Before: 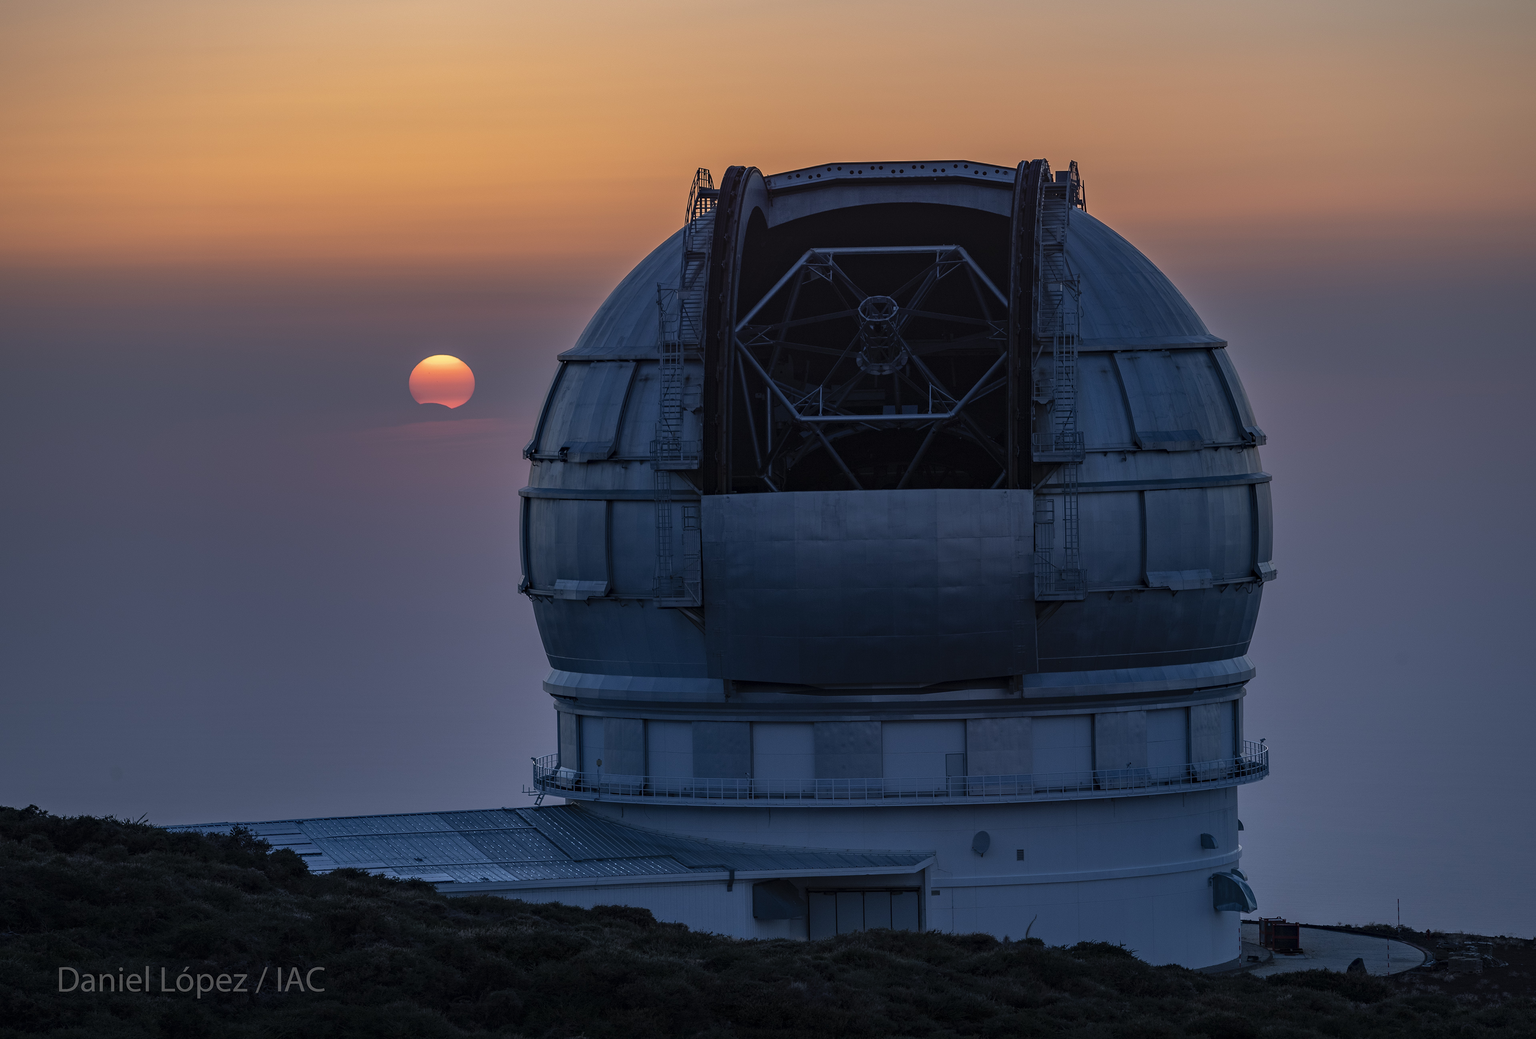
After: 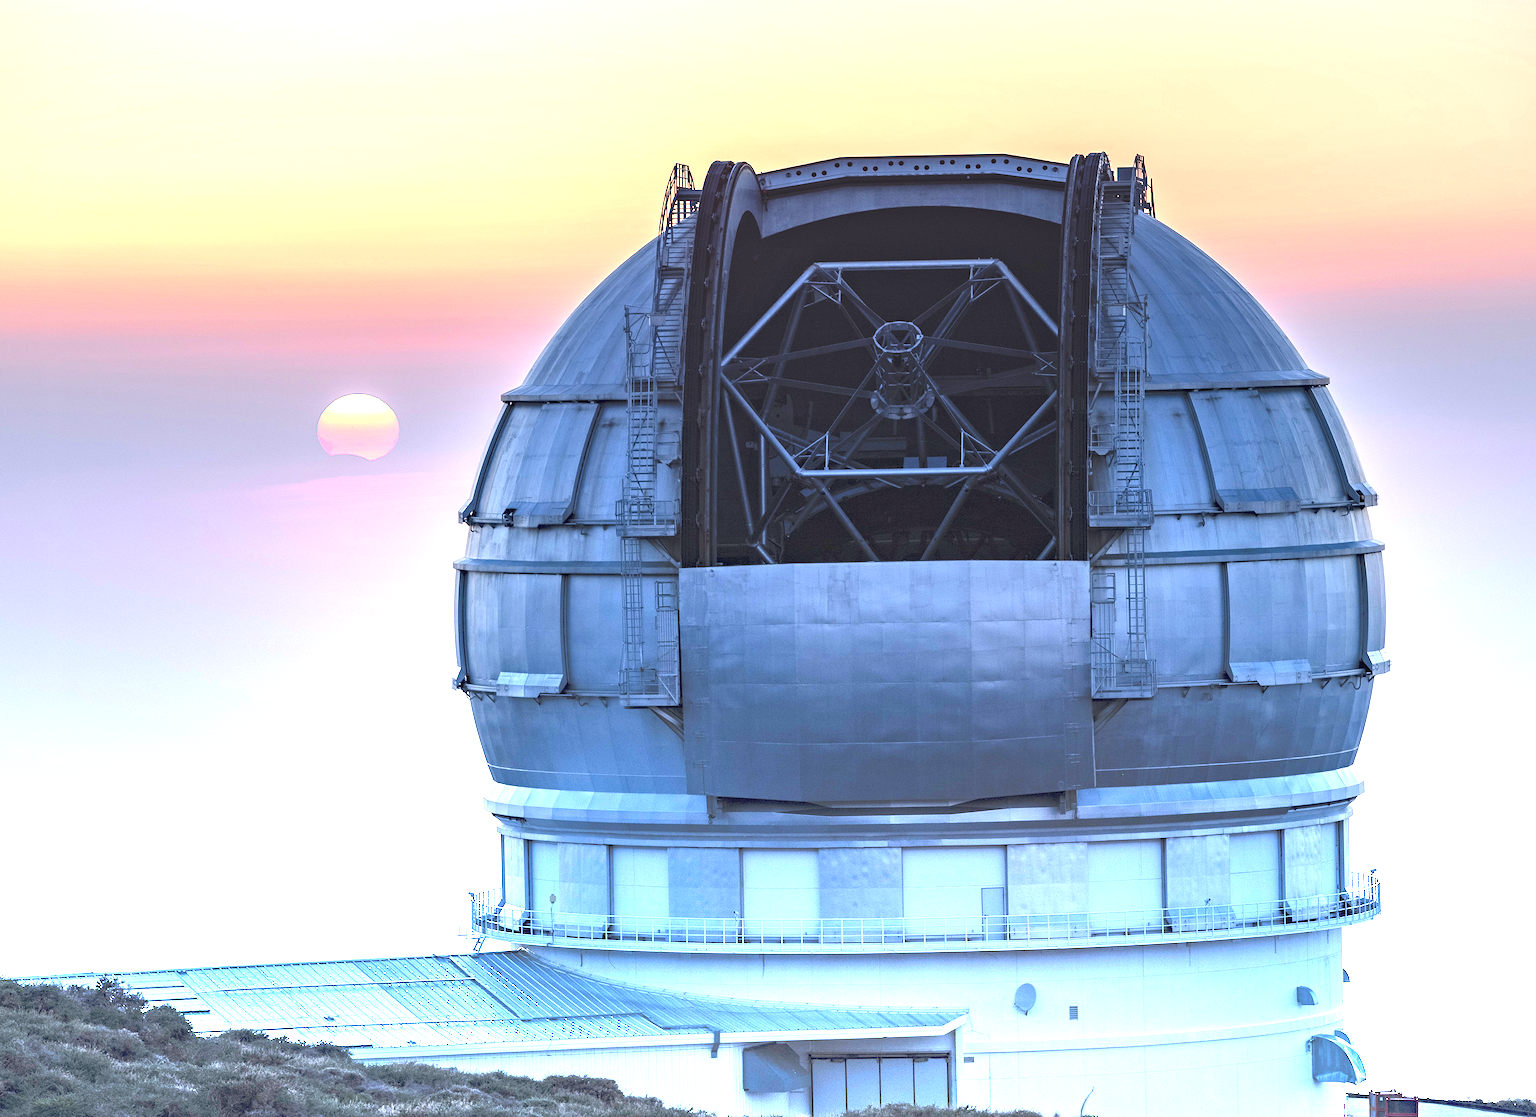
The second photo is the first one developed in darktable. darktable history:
graduated density: density -3.9 EV
exposure: black level correction 0, exposure 1.9 EV, compensate highlight preservation false
crop: left 9.929%, top 3.475%, right 9.188%, bottom 9.529%
color zones: curves: ch1 [(0, 0.708) (0.088, 0.648) (0.245, 0.187) (0.429, 0.326) (0.571, 0.498) (0.714, 0.5) (0.857, 0.5) (1, 0.708)]
